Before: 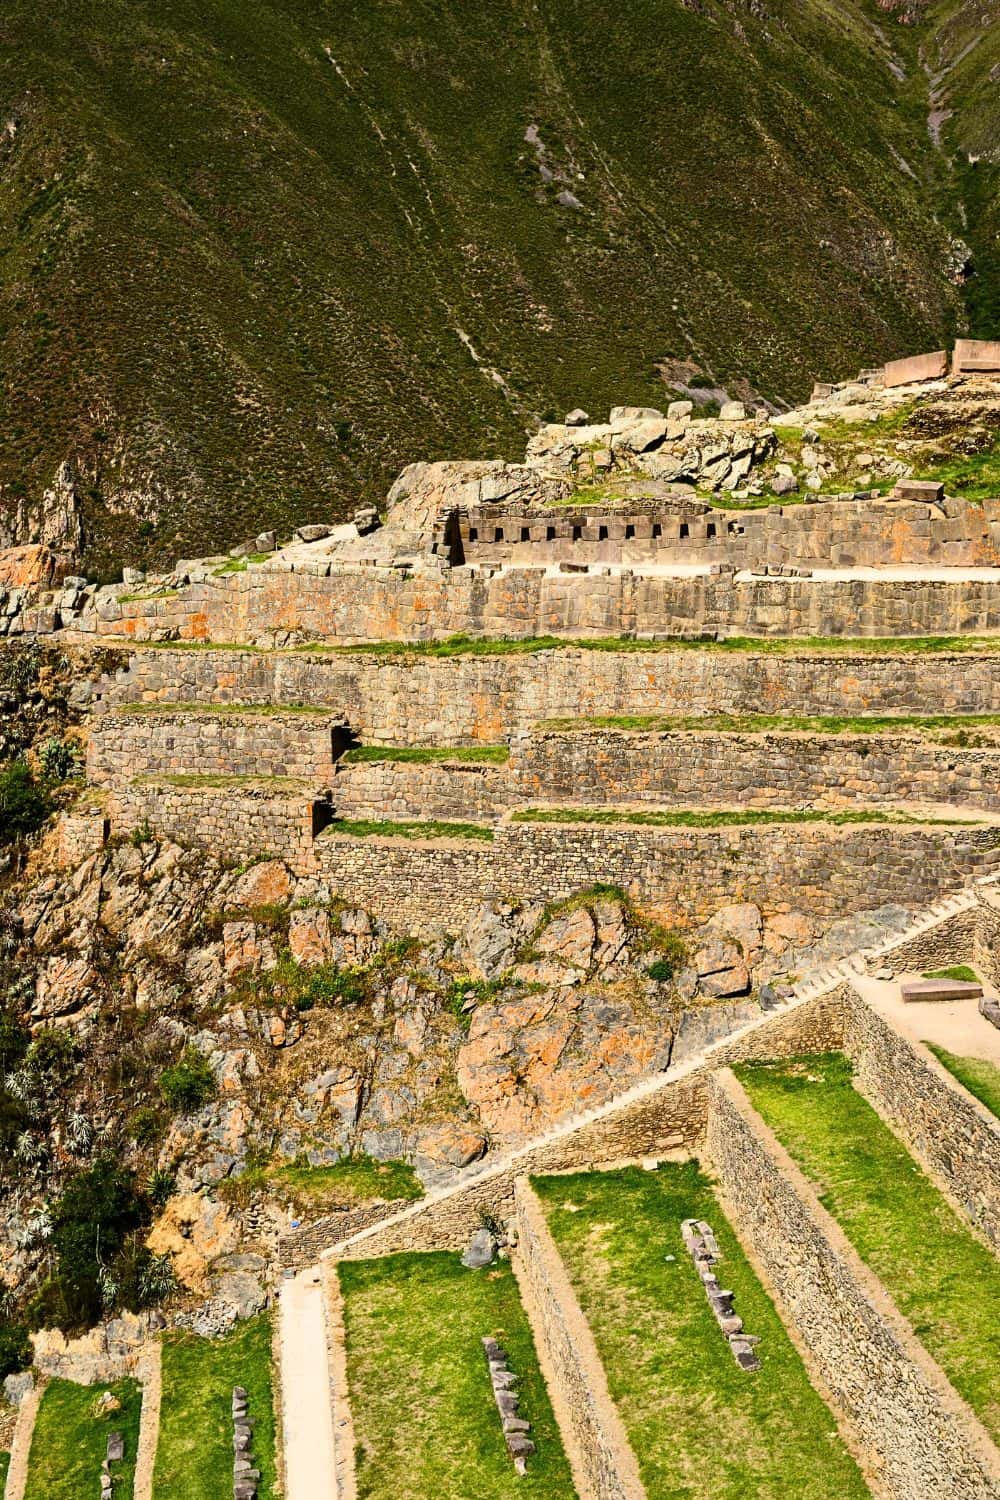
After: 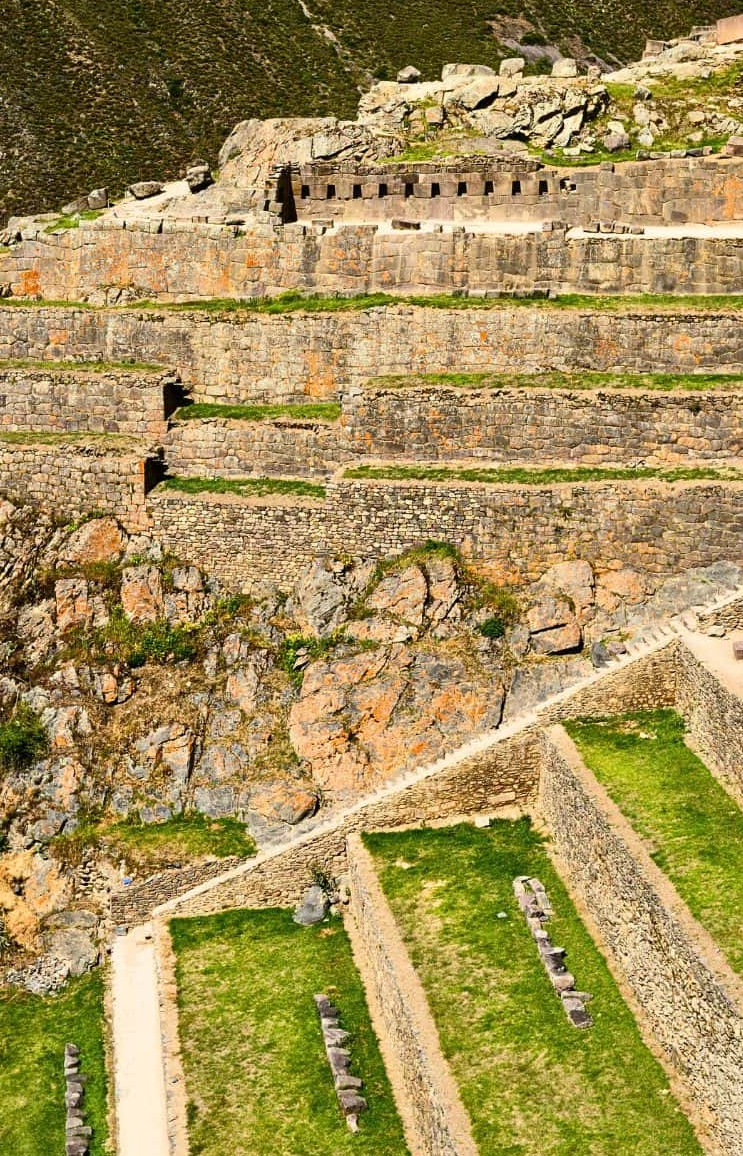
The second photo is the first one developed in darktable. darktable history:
crop: left 16.883%, top 22.919%, right 8.741%
